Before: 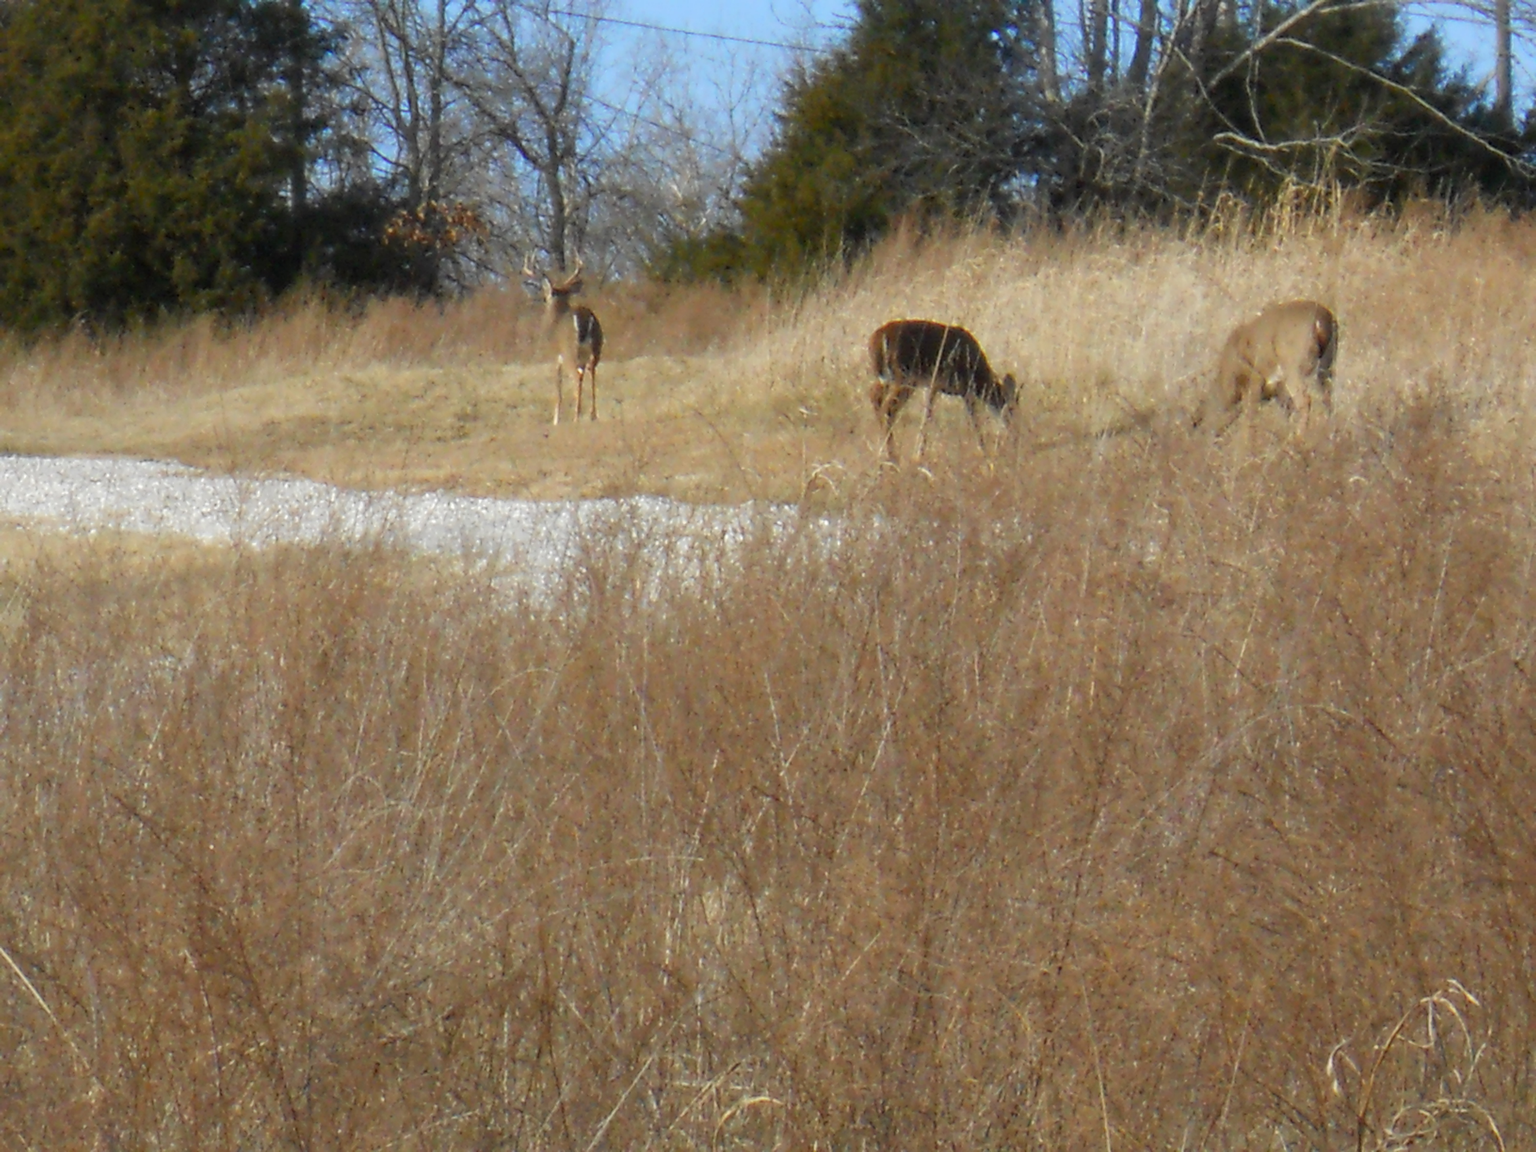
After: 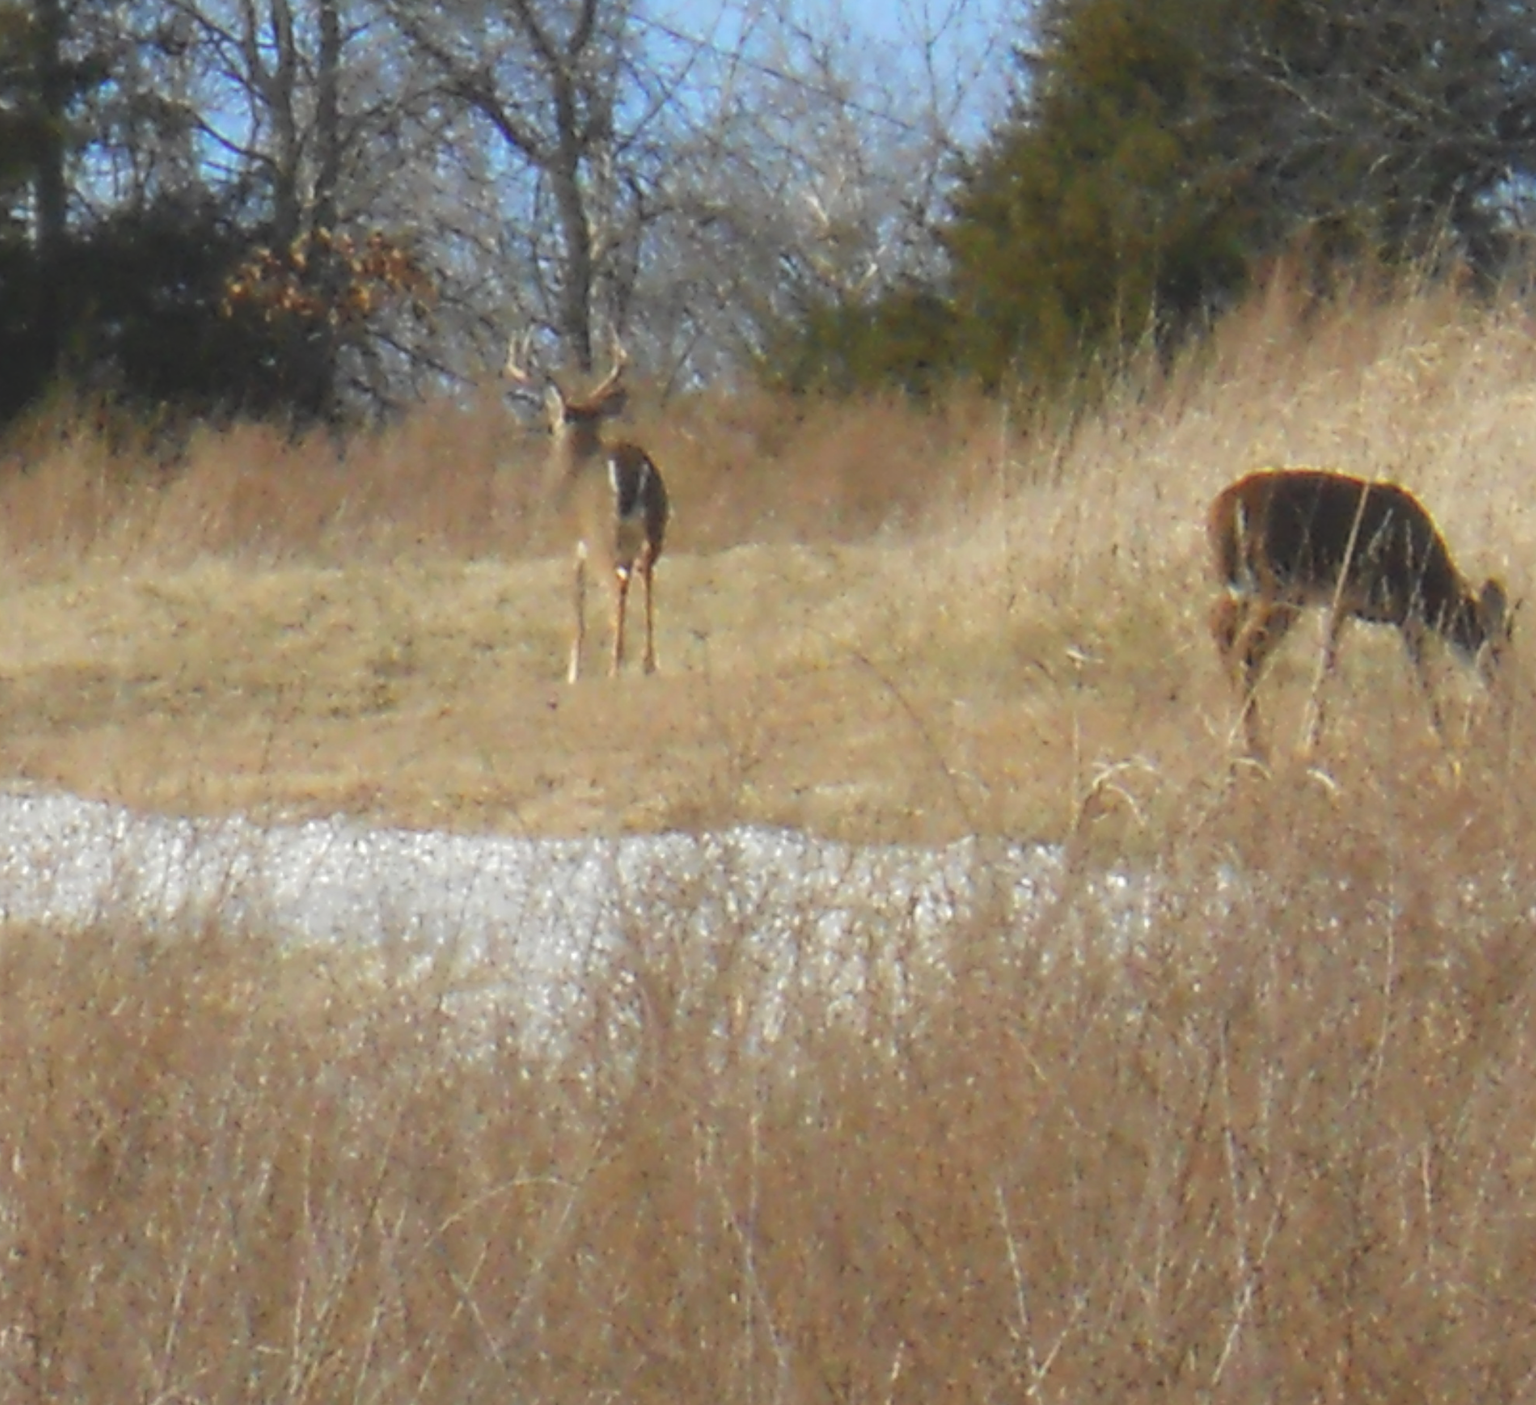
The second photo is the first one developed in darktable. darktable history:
crop: left 17.835%, top 7.675%, right 32.881%, bottom 32.213%
exposure: black level correction -0.015, compensate highlight preservation false
